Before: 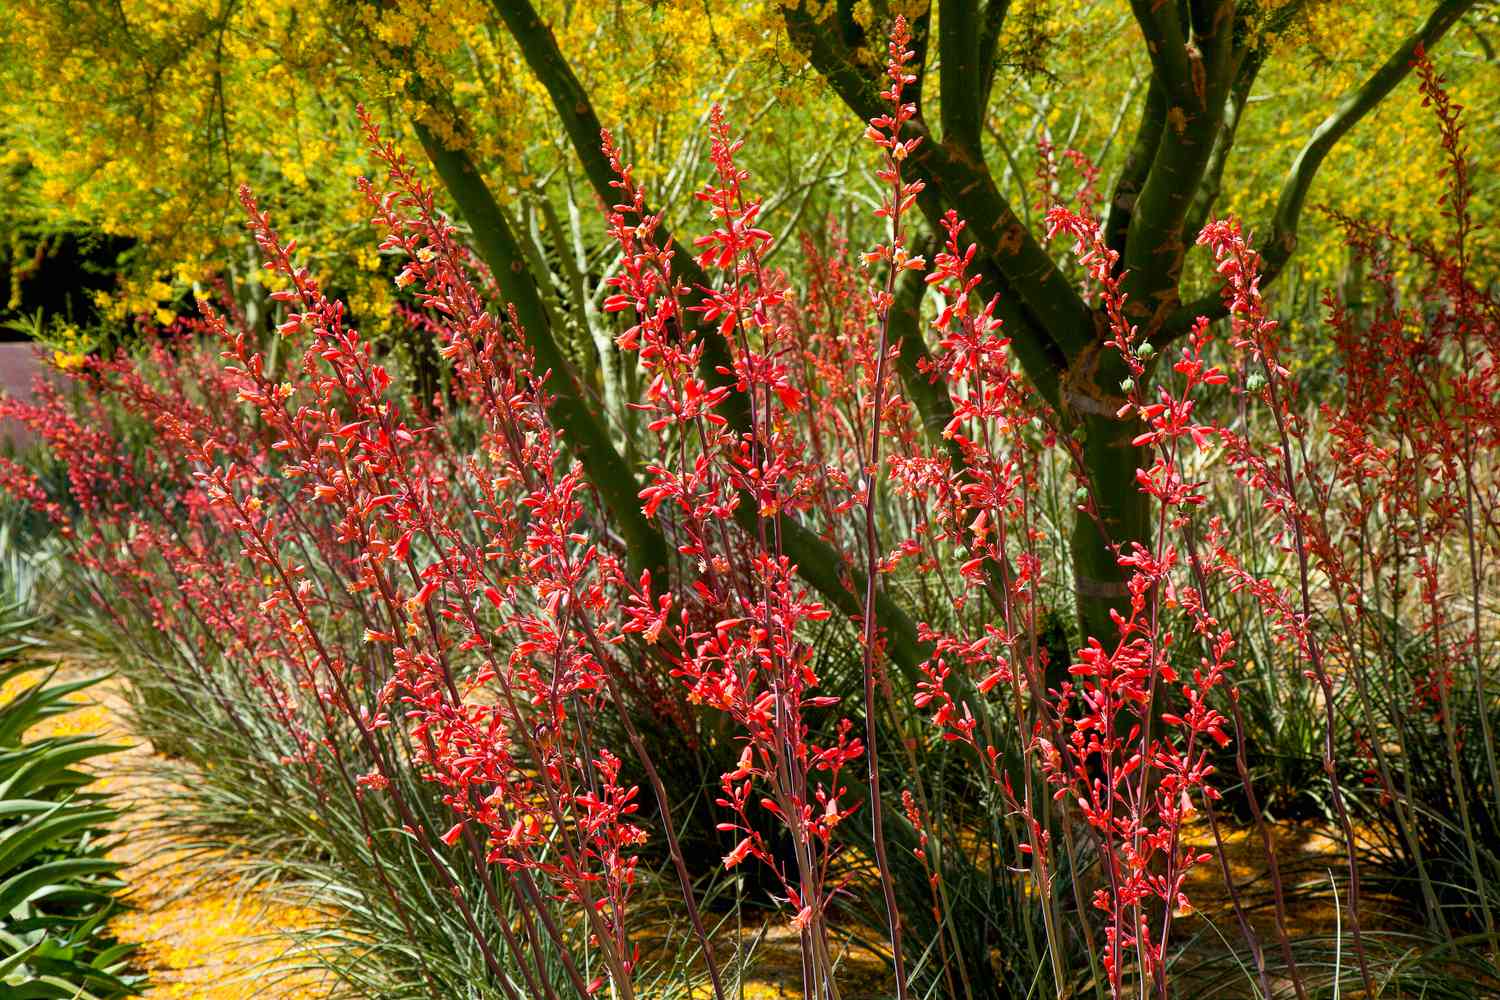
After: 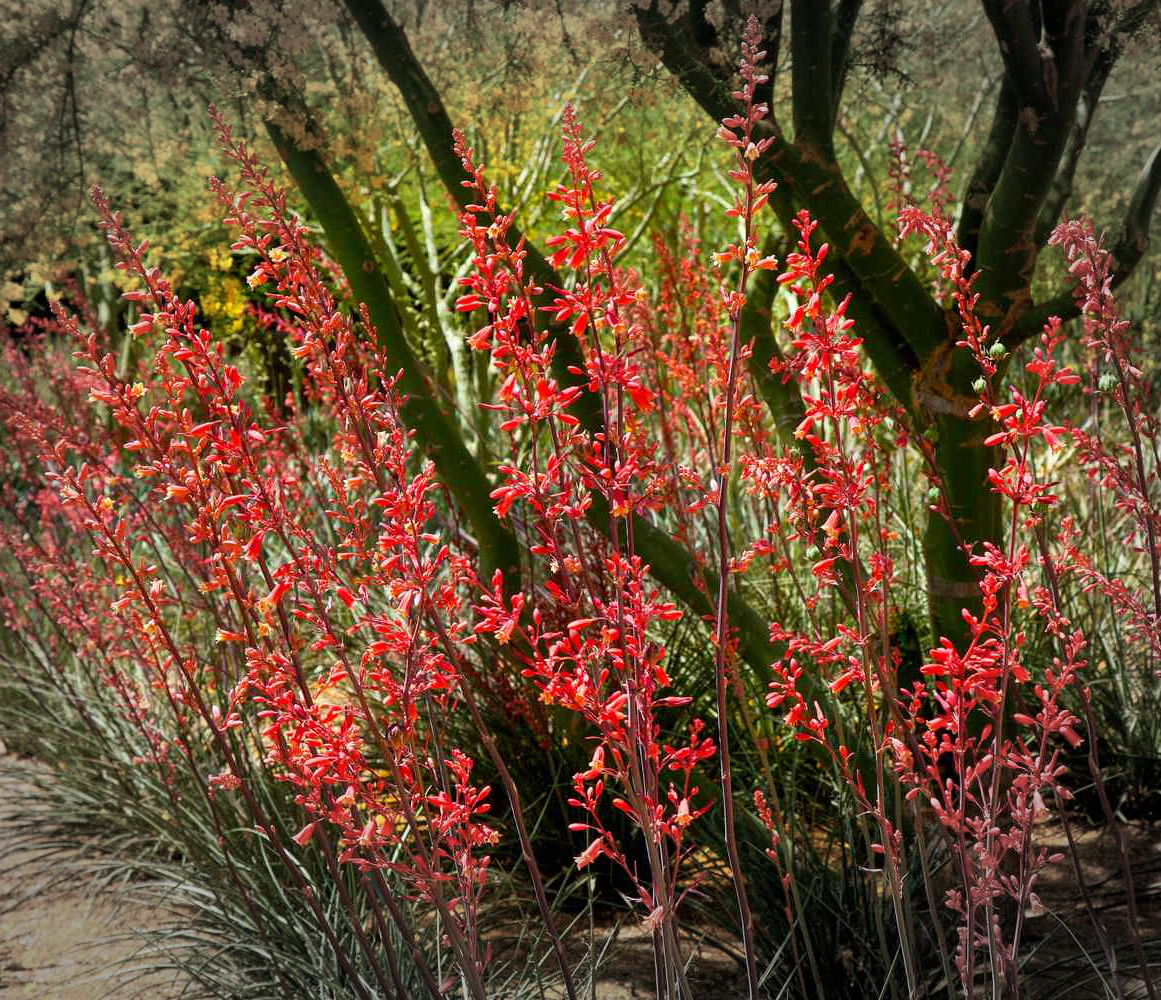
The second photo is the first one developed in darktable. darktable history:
crop: left 9.88%, right 12.664%
vignetting: fall-off start 79.43%, saturation -0.649, width/height ratio 1.327, unbound false
